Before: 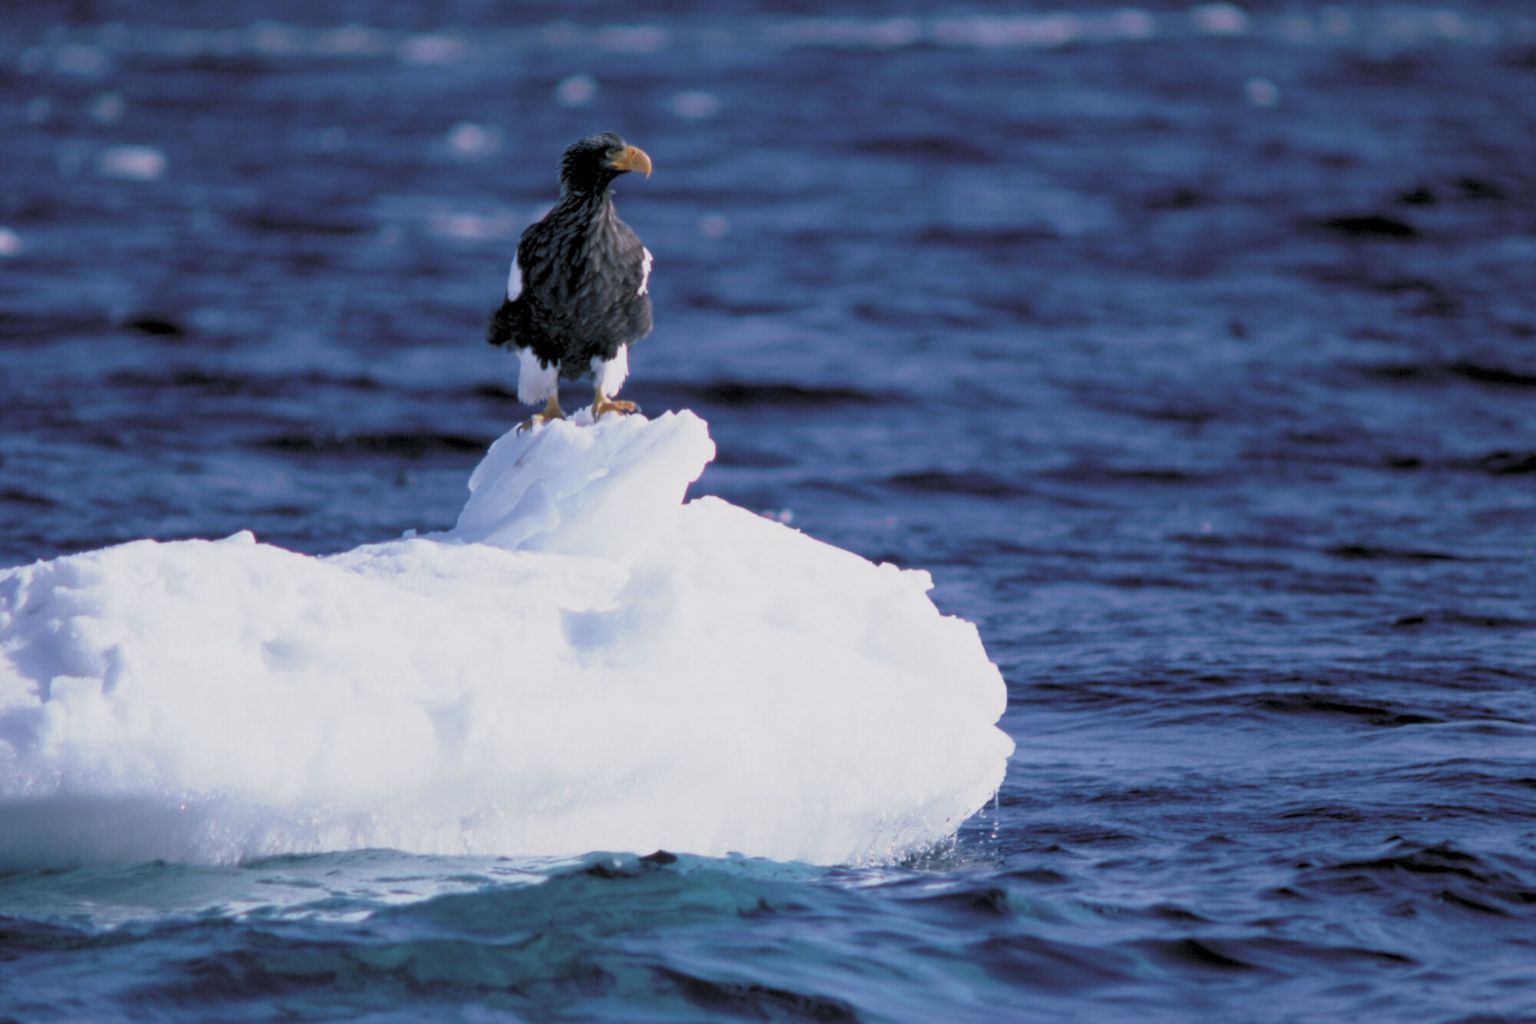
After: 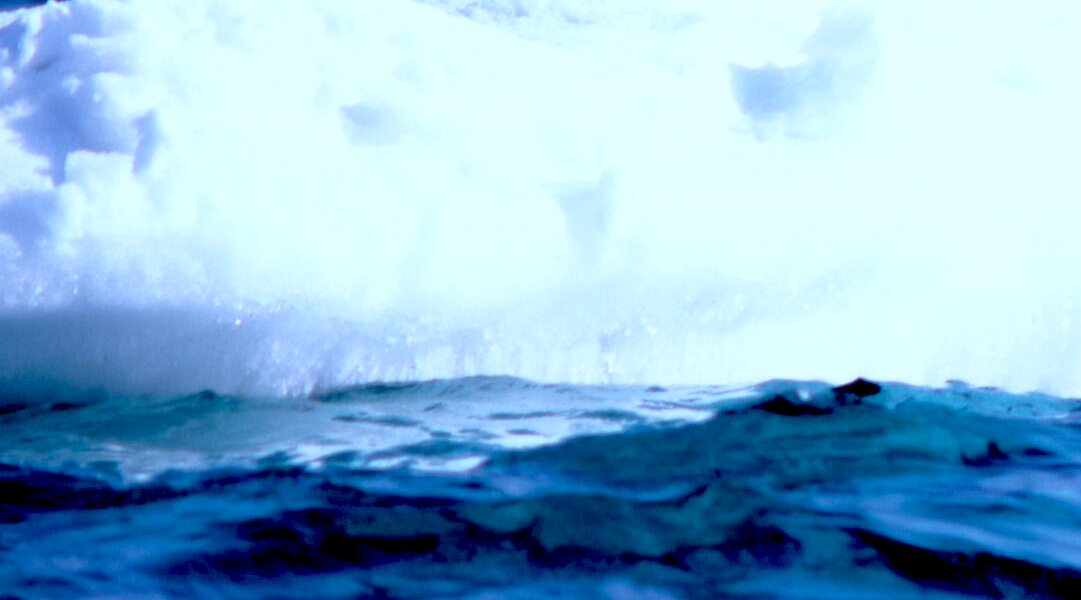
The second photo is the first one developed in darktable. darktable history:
crop and rotate: top 54.753%, right 45.908%, bottom 0.218%
exposure: black level correction 0.04, exposure 0.498 EV, compensate exposure bias true, compensate highlight preservation false
color calibration: illuminant Planckian (black body), x 0.378, y 0.374, temperature 4020.45 K
